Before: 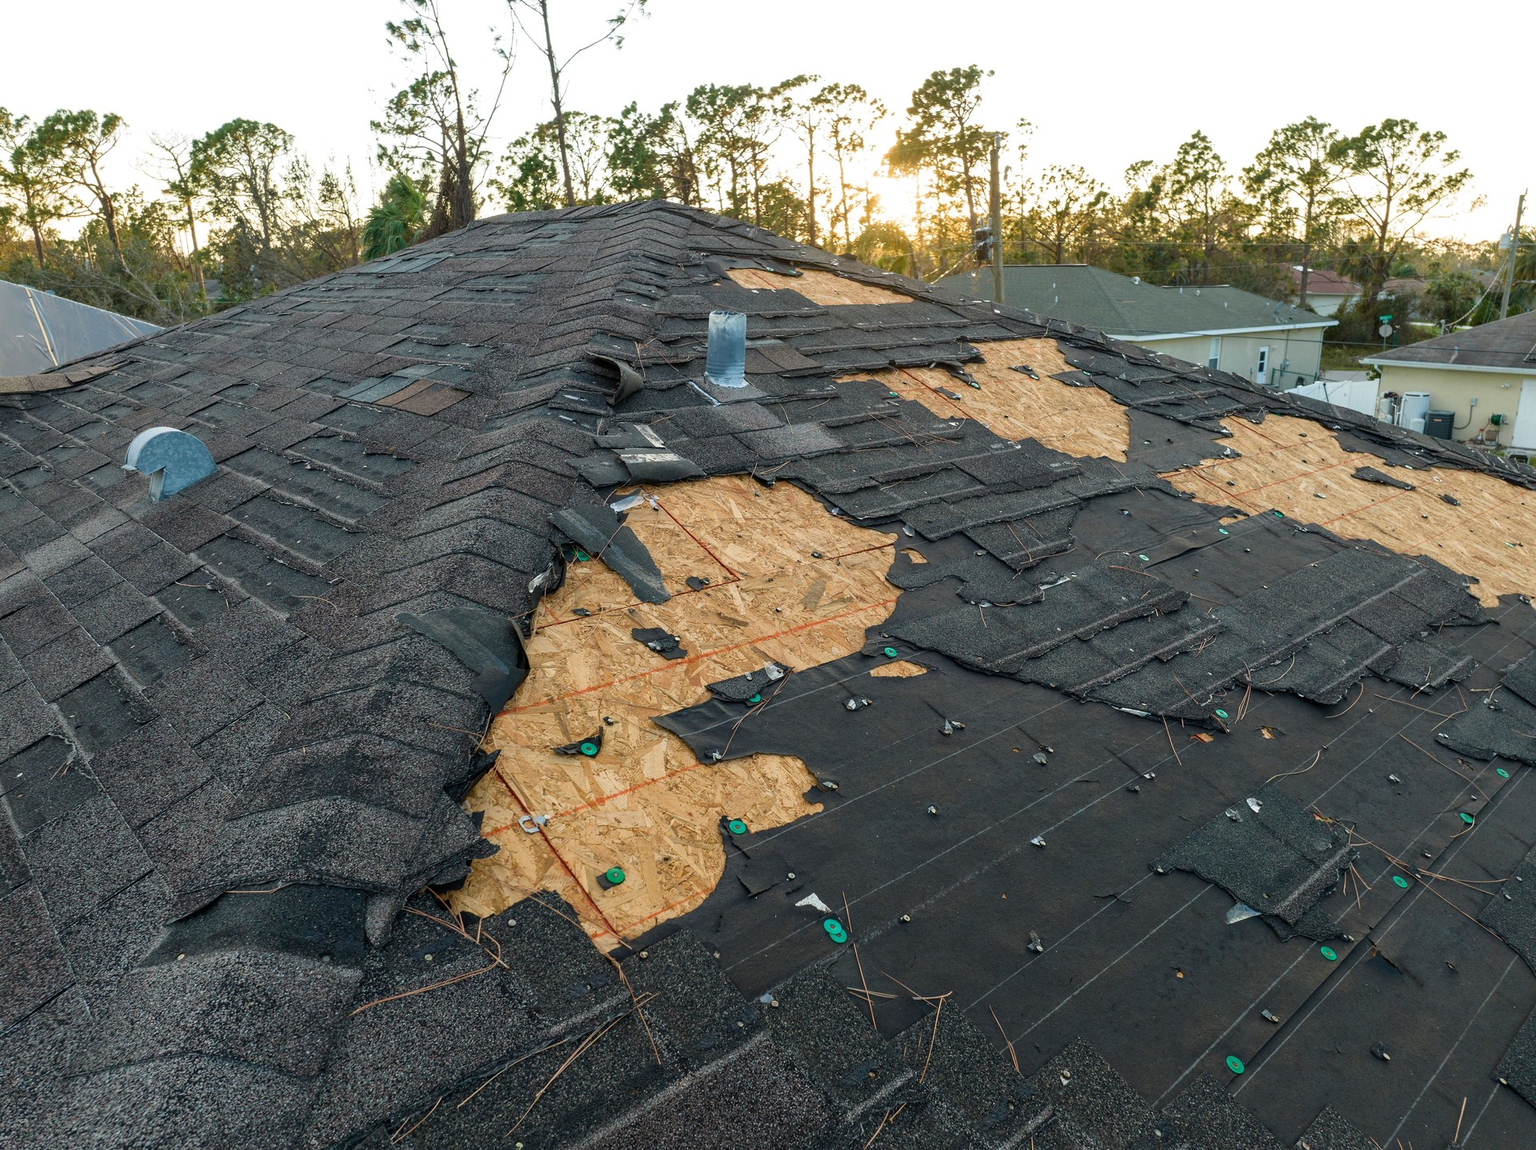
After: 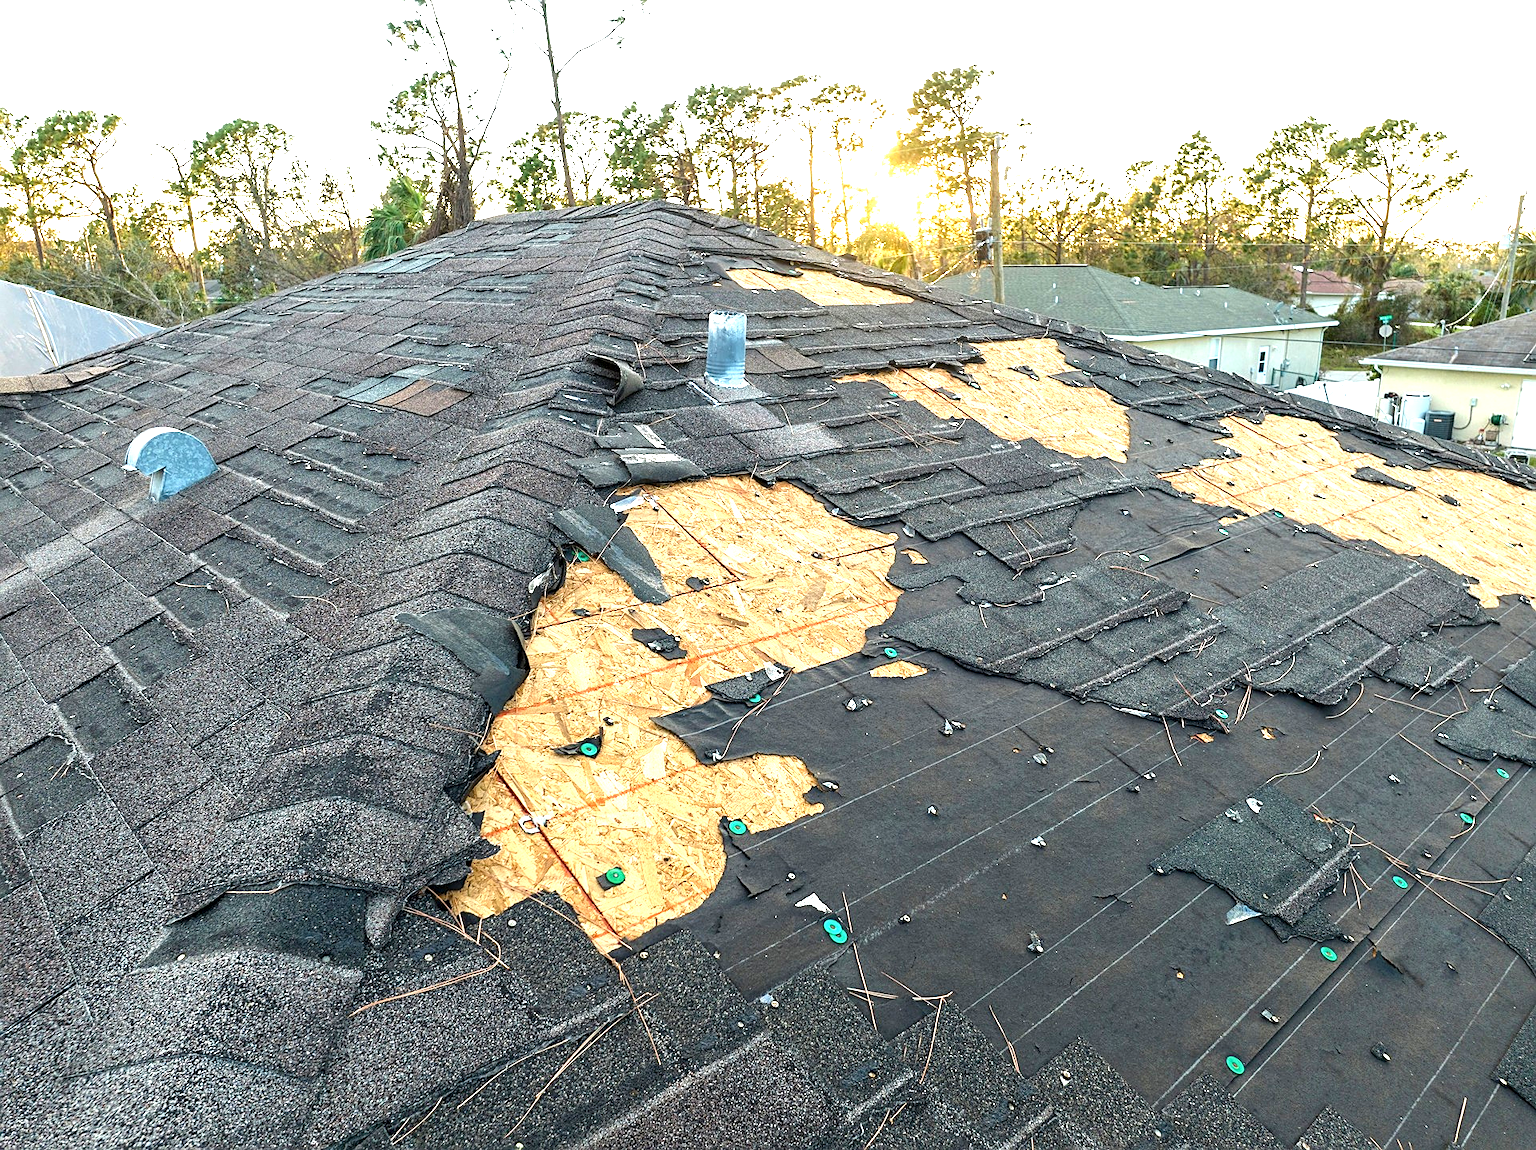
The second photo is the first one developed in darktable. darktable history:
exposure: black level correction 0, exposure 1.45 EV, compensate exposure bias true, compensate highlight preservation false
local contrast: highlights 100%, shadows 100%, detail 120%, midtone range 0.2
sharpen: on, module defaults
